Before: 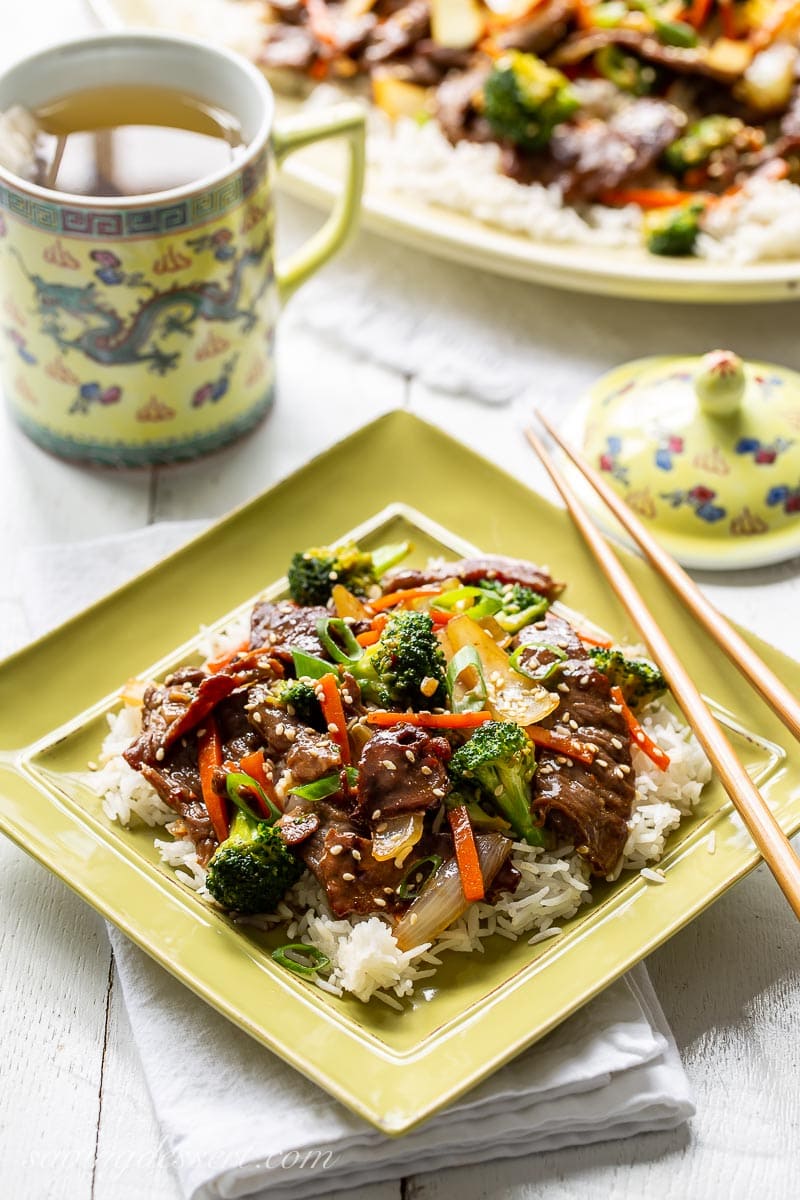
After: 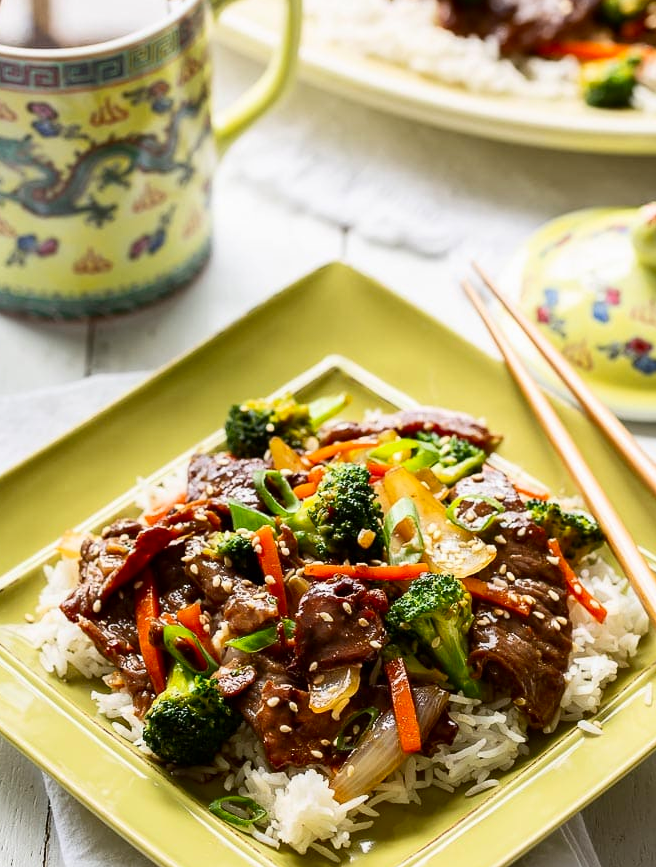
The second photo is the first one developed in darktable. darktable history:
exposure: exposure -0.044 EV, compensate highlight preservation false
contrast brightness saturation: contrast 0.145, brightness -0.012, saturation 0.096
crop: left 7.919%, top 12.347%, right 9.987%, bottom 15.399%
